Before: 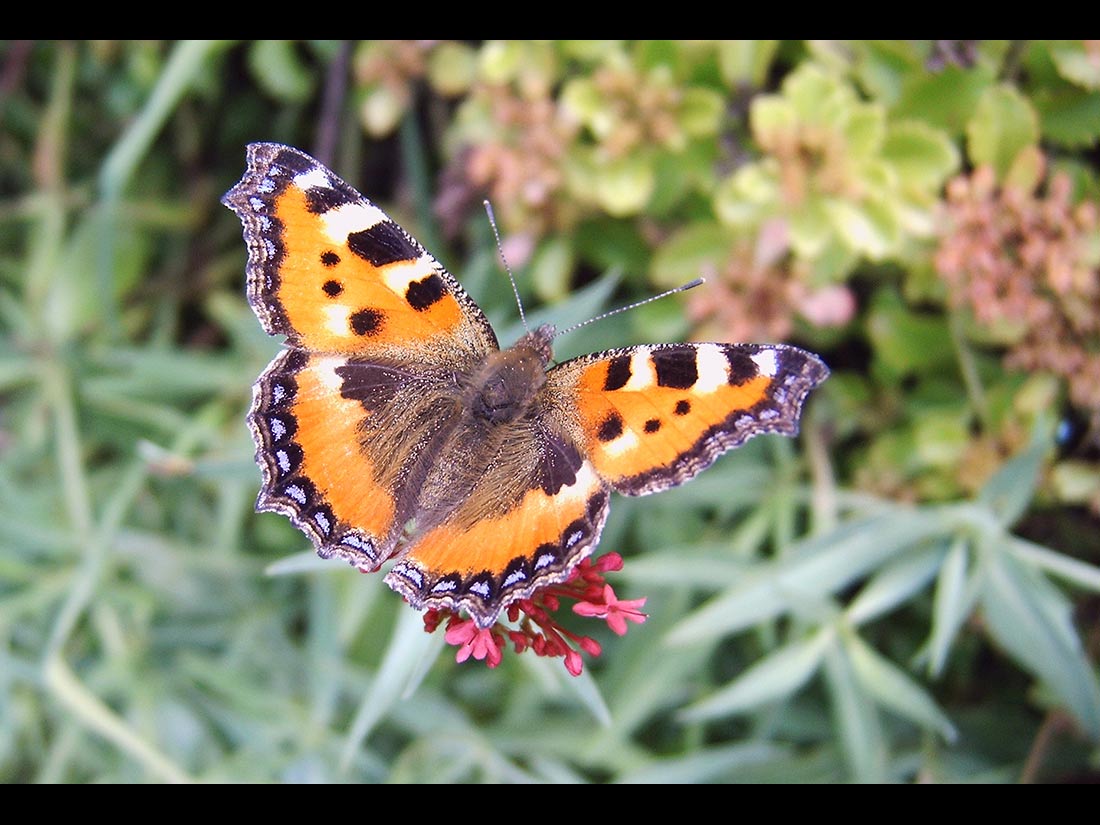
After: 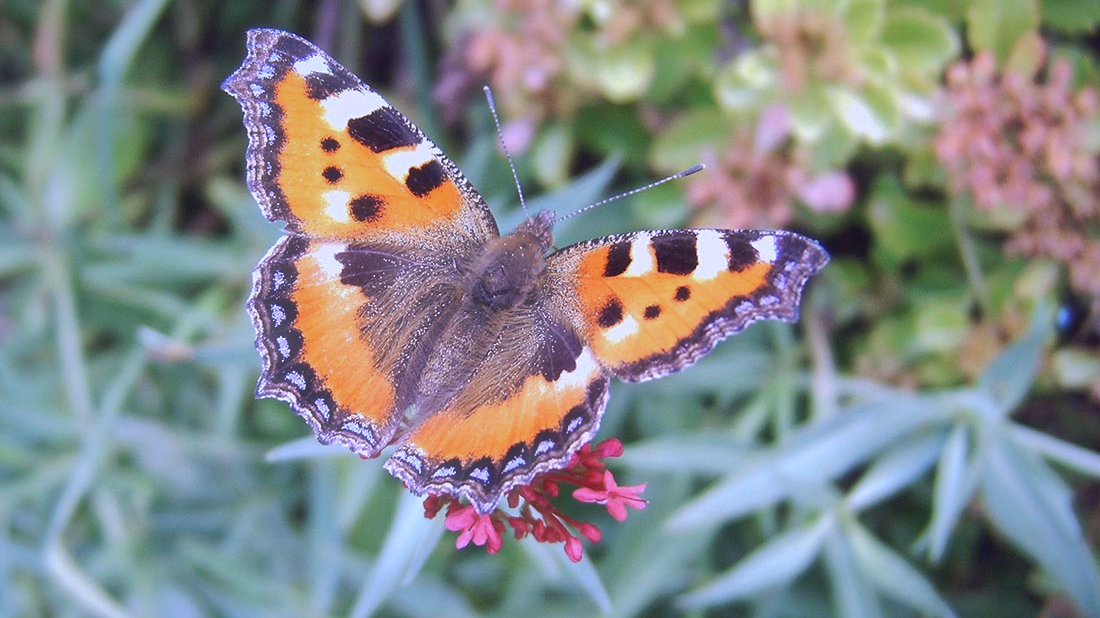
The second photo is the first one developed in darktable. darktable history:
color calibration: illuminant as shot in camera, x 0.379, y 0.396, temperature 4138.76 K
white balance: emerald 1
haze removal: strength -0.1, adaptive false
shadows and highlights: highlights -60
crop: top 13.819%, bottom 11.169%
